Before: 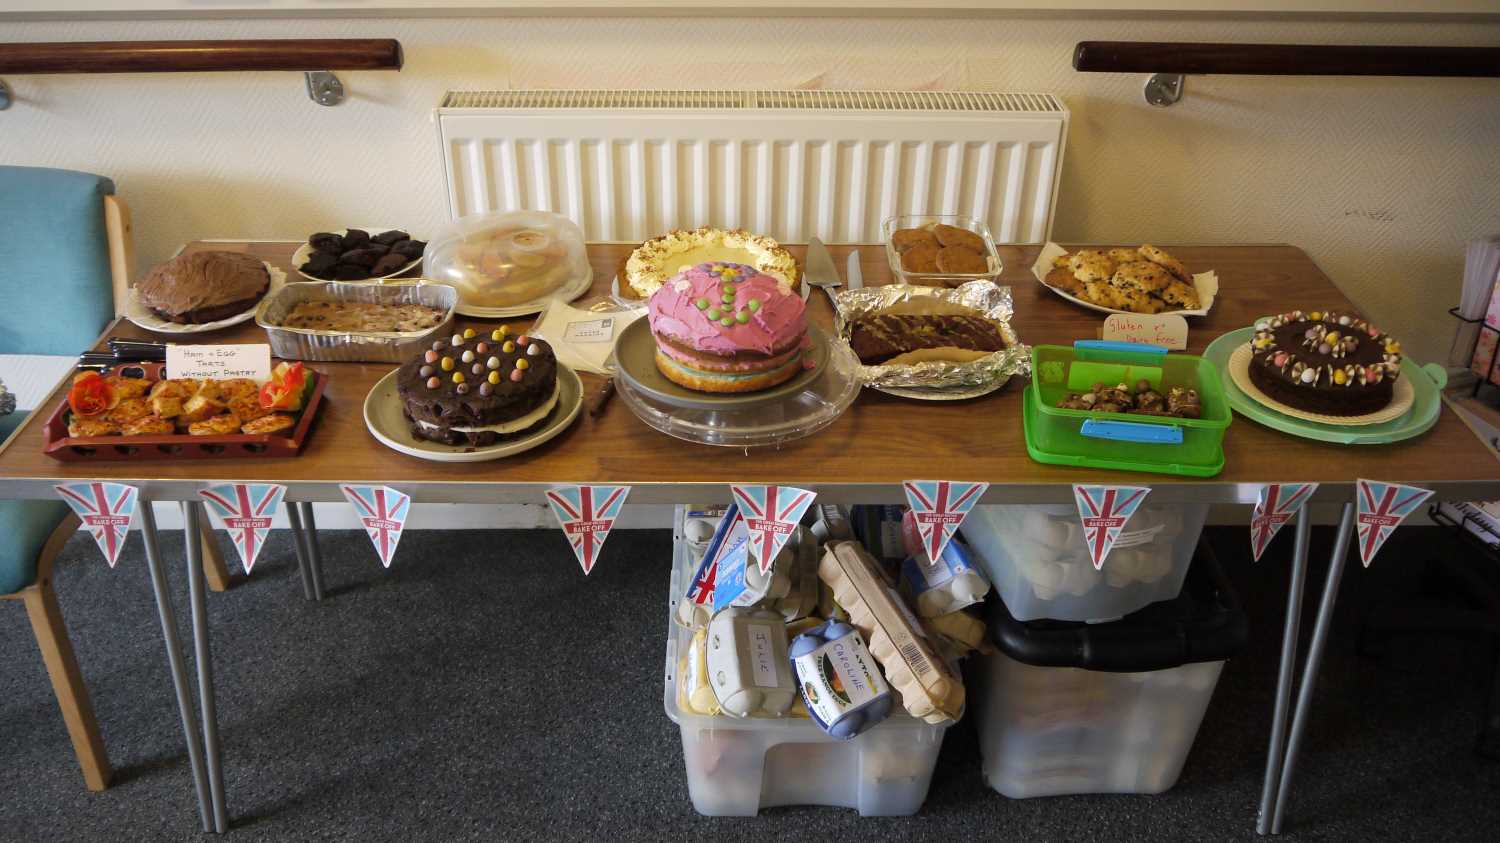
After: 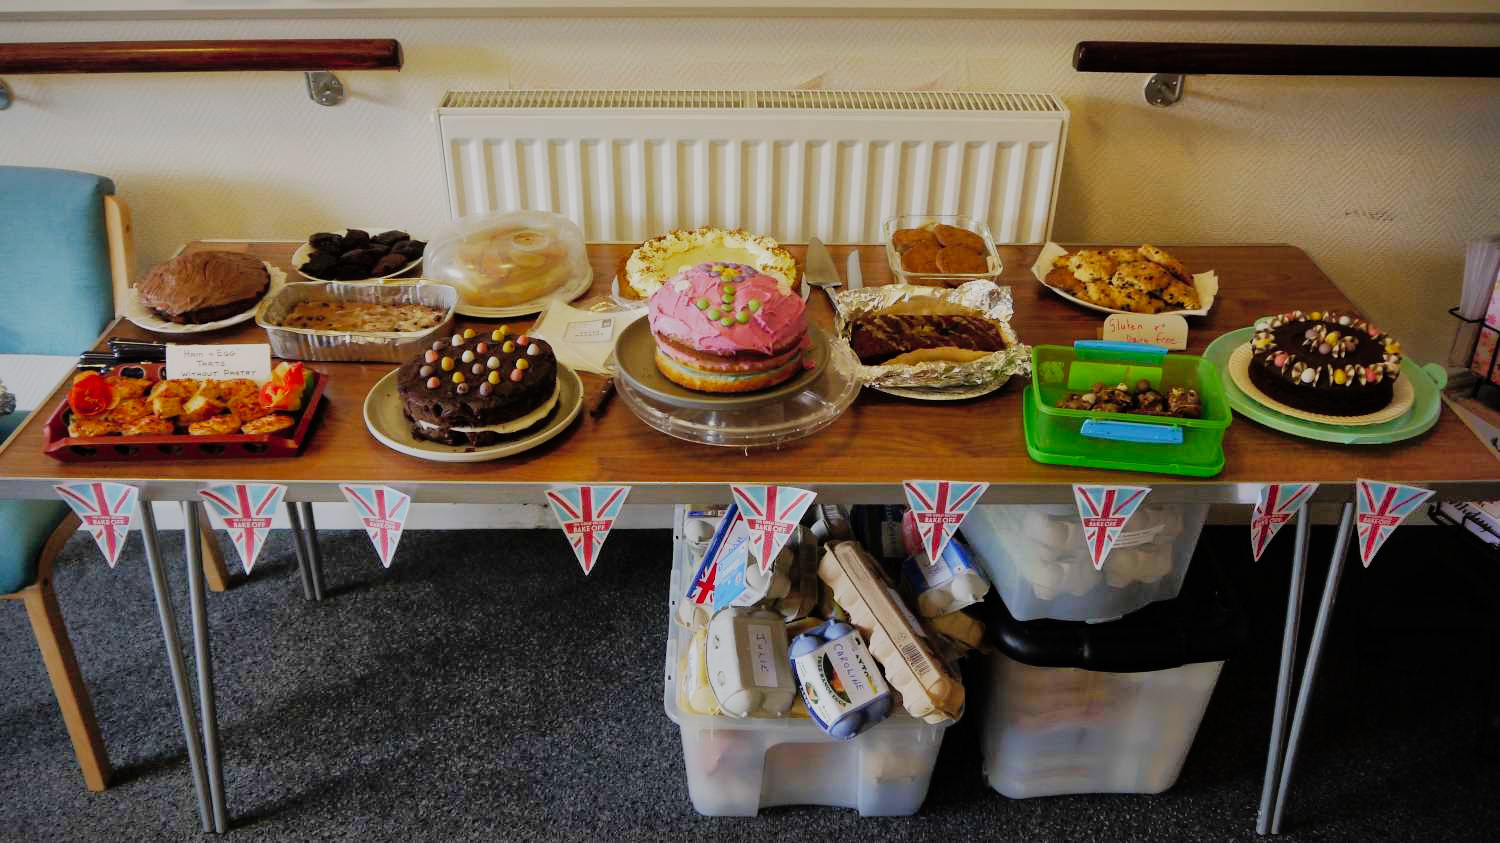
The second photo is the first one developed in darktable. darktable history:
shadows and highlights: shadows 60, highlights -60
sigmoid: contrast 1.8, skew -0.2, preserve hue 0%, red attenuation 0.1, red rotation 0.035, green attenuation 0.1, green rotation -0.017, blue attenuation 0.15, blue rotation -0.052, base primaries Rec2020
